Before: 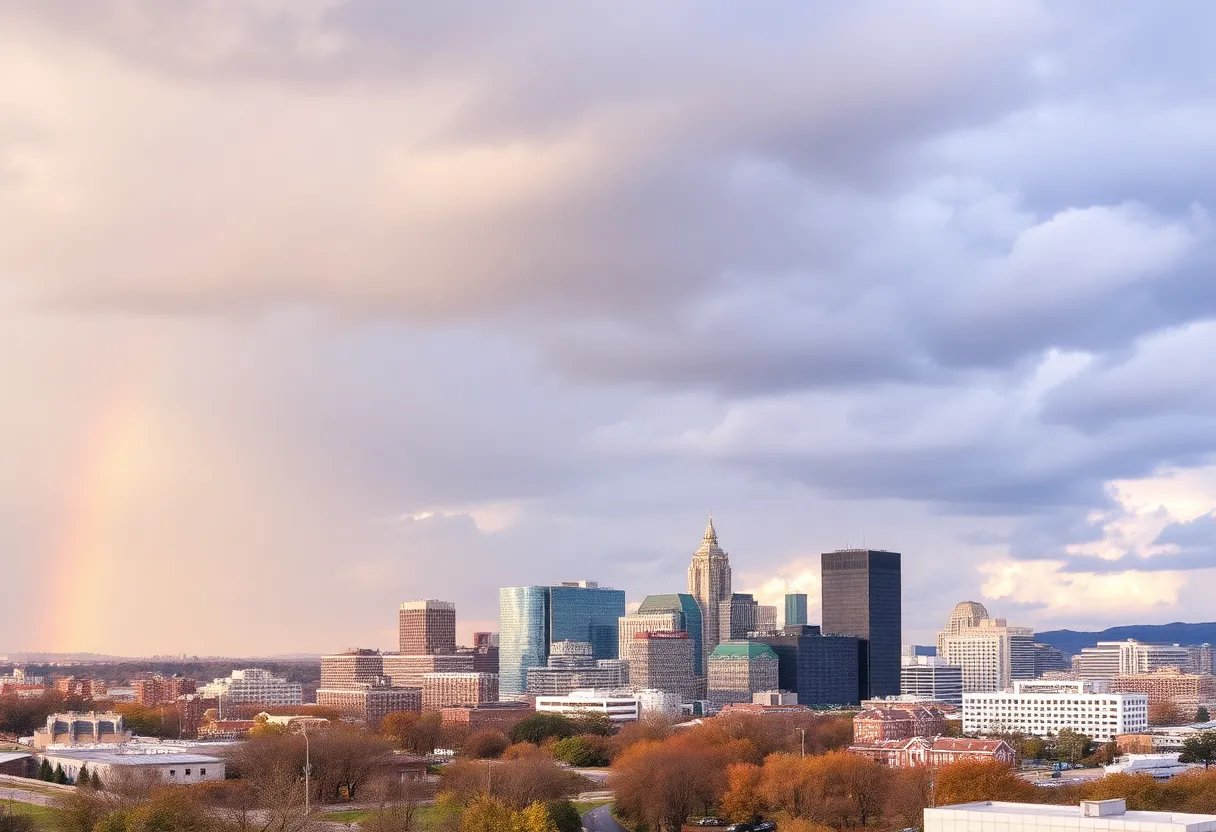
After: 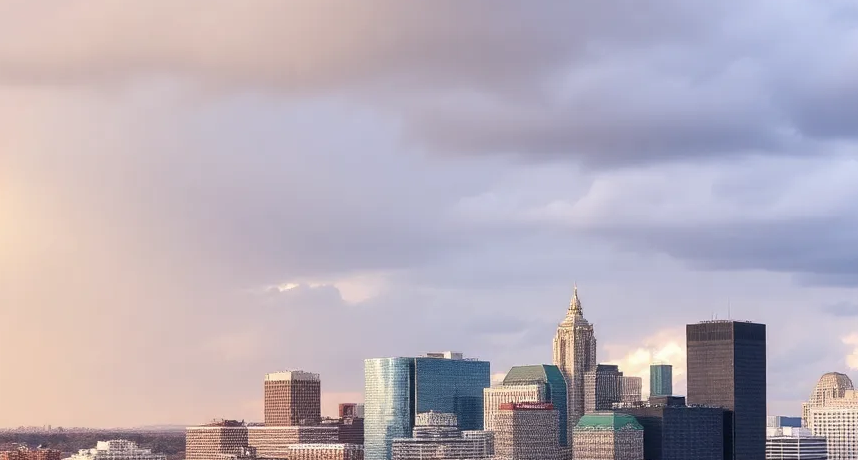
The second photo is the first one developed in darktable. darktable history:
crop: left 11.123%, top 27.61%, right 18.3%, bottom 17.034%
tone curve: curves: ch0 [(0, 0) (0.405, 0.351) (1, 1)]
